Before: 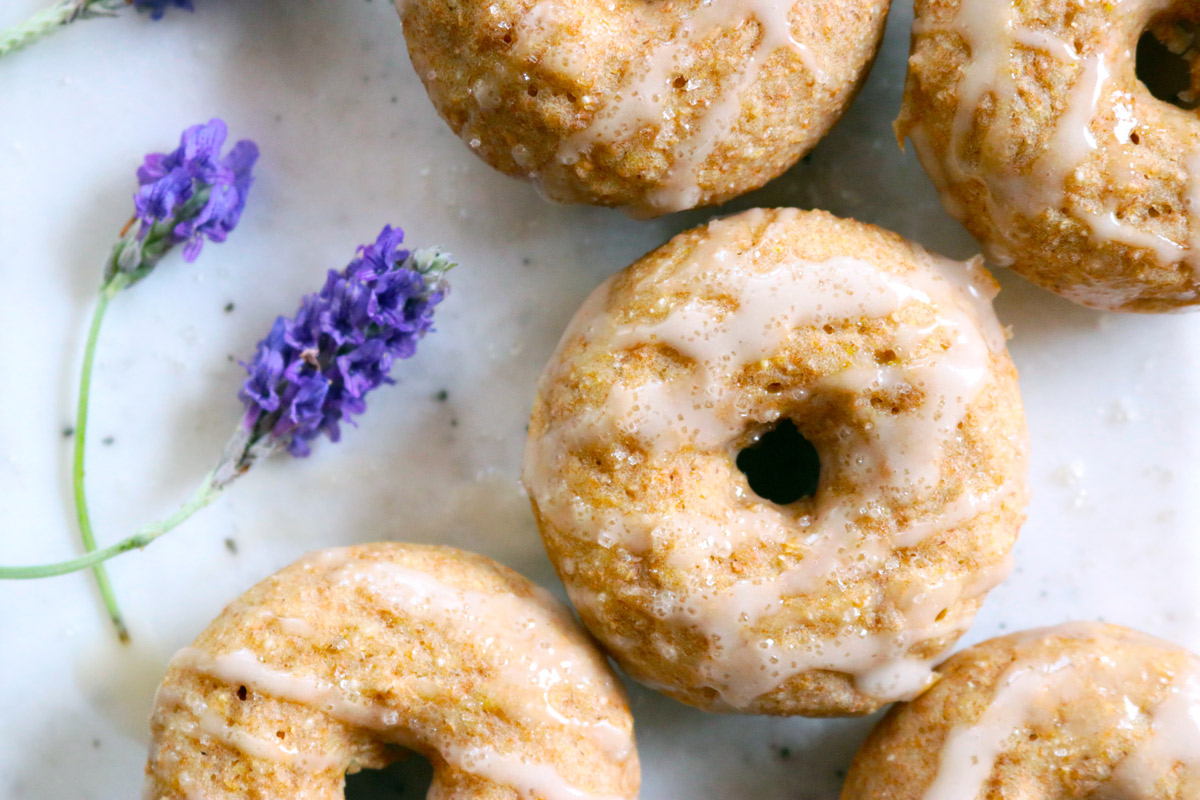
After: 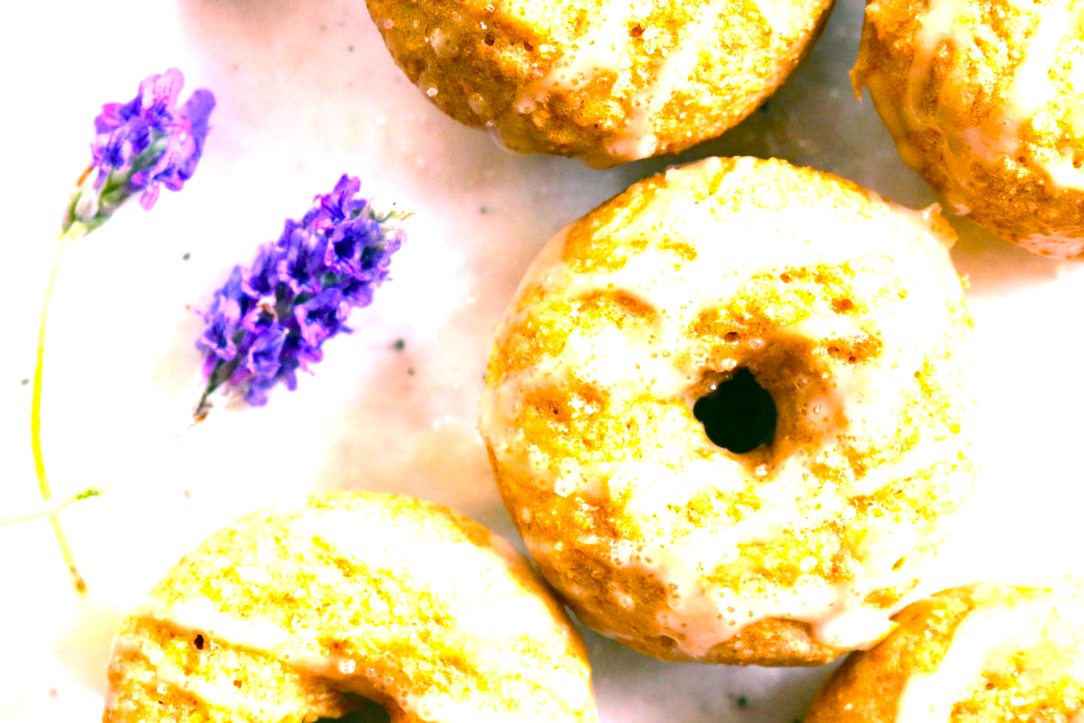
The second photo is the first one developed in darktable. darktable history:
exposure: black level correction 0, exposure 1.095 EV, compensate highlight preservation false
color balance rgb: highlights gain › chroma 4.539%, highlights gain › hue 30.3°, perceptual saturation grading › global saturation 36.173%, perceptual saturation grading › shadows 34.871%, perceptual brilliance grading › highlights 9.833%, perceptual brilliance grading › mid-tones 5.592%
crop: left 3.621%, top 6.439%, right 5.968%, bottom 3.171%
